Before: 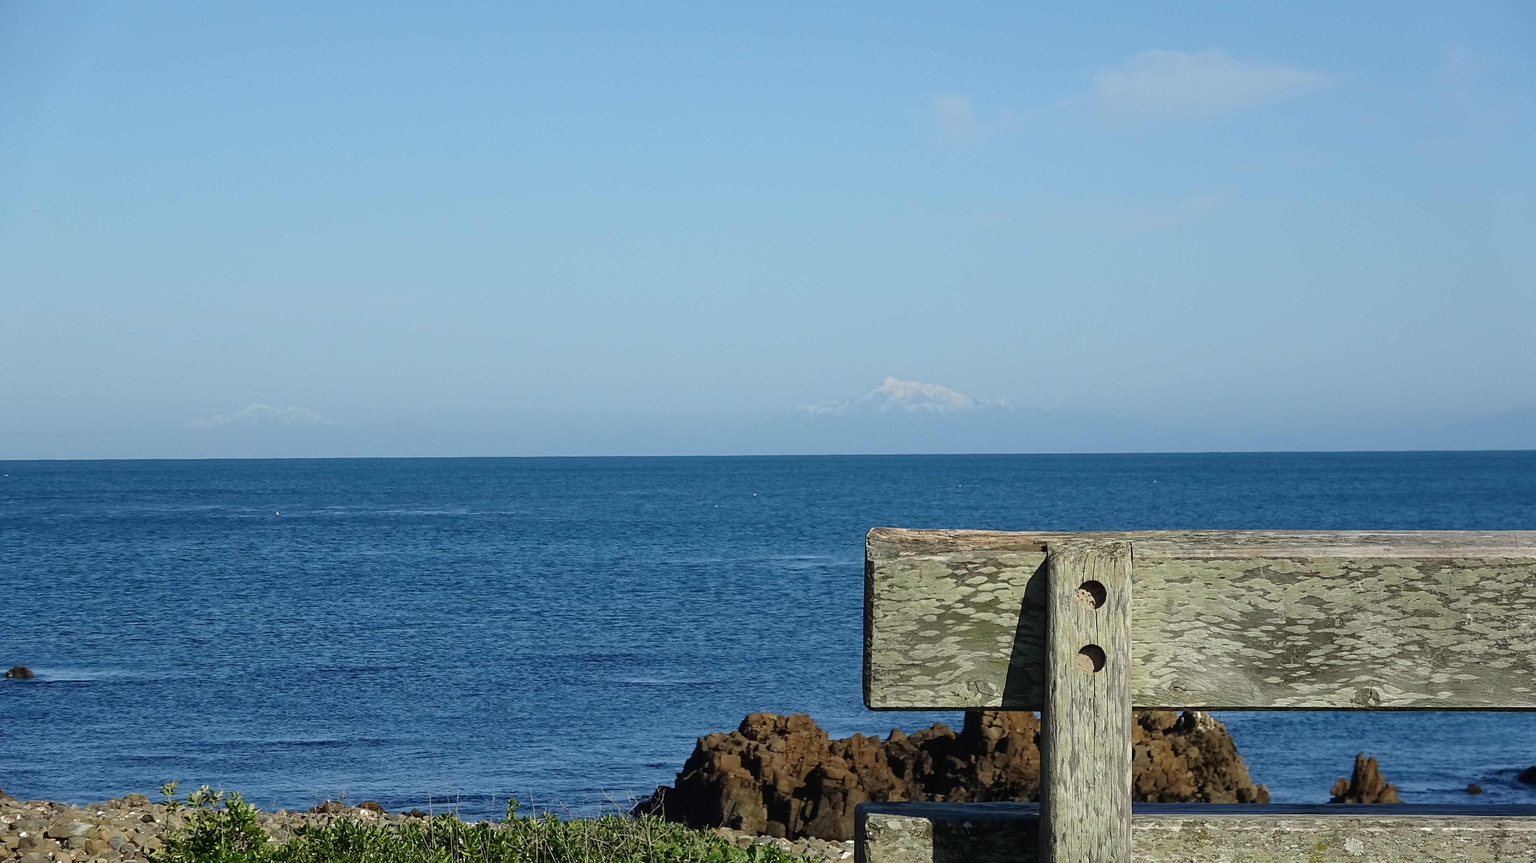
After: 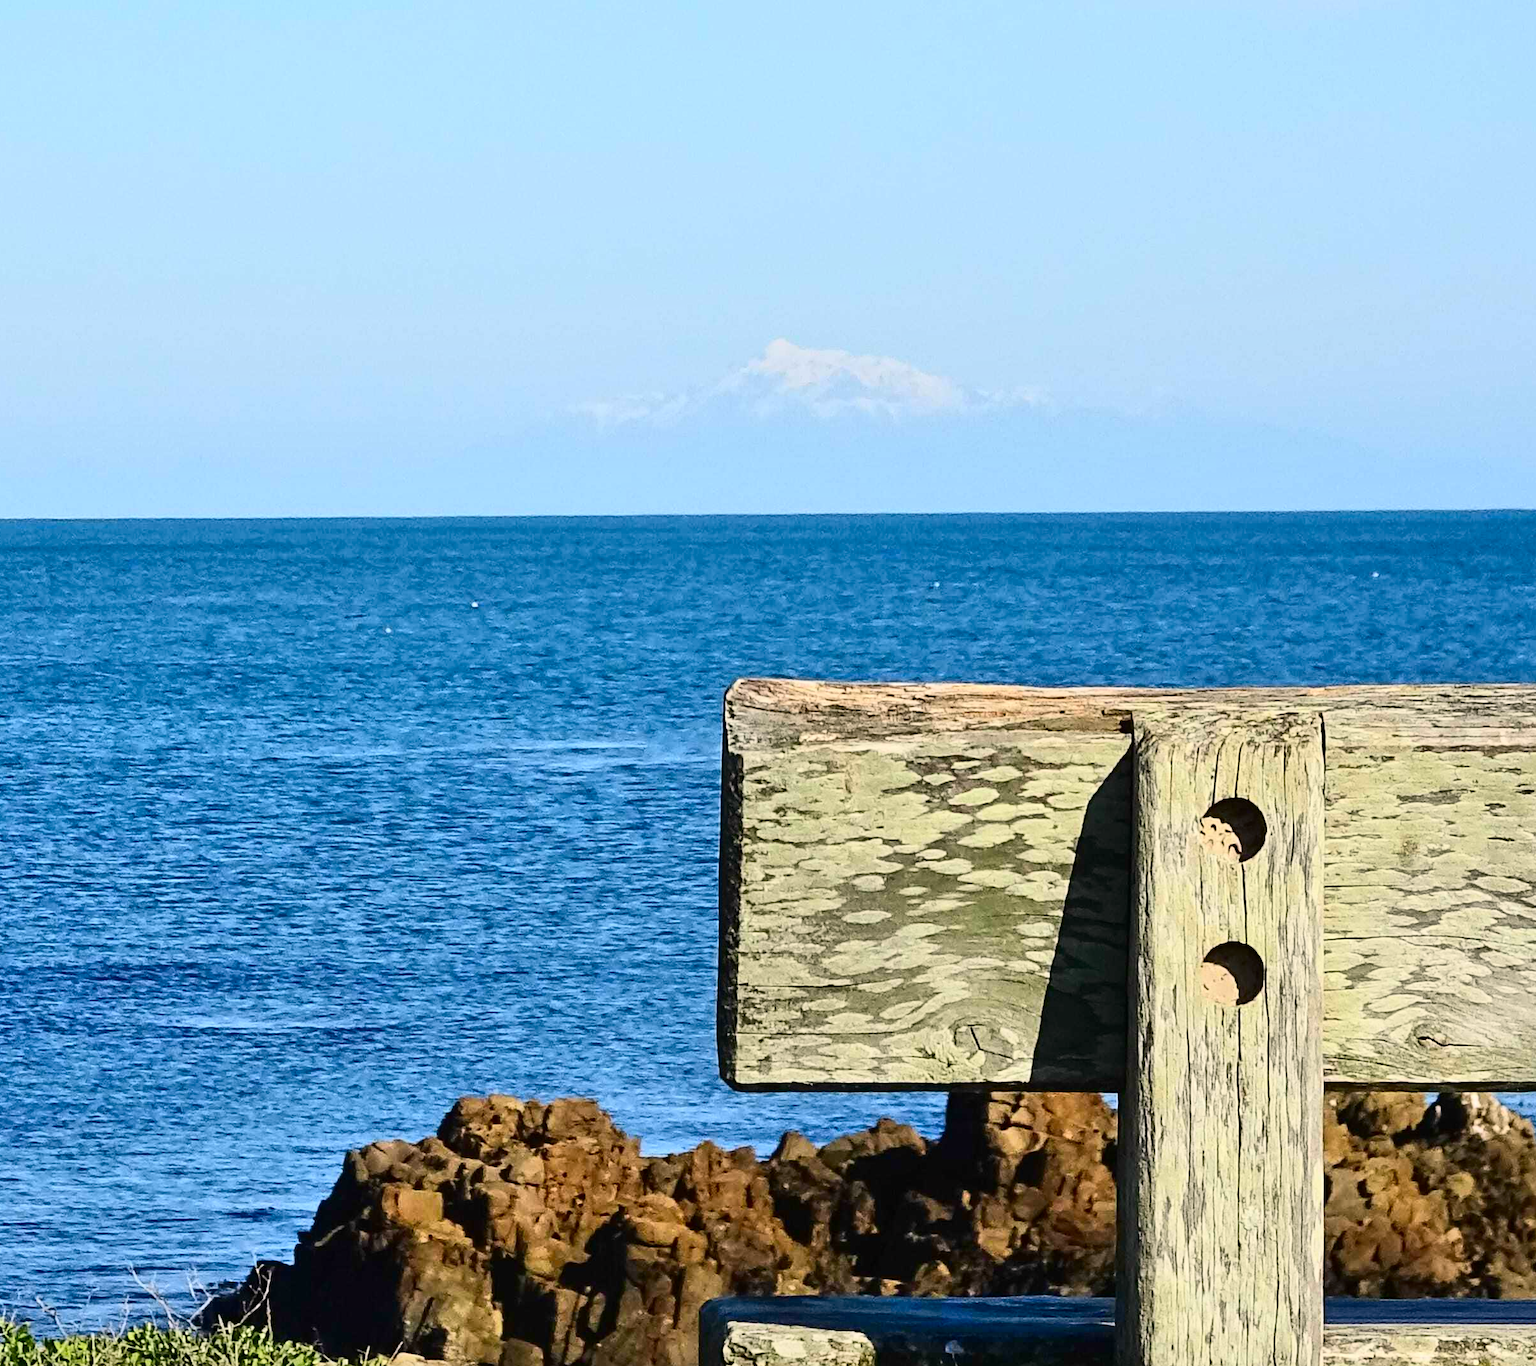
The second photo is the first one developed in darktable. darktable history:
global tonemap: drago (0.7, 100)
color correction: highlights a* 3.22, highlights b* 1.93, saturation 1.19
crop: left 35.432%, top 26.233%, right 20.145%, bottom 3.432%
contrast brightness saturation: contrast 0.32, brightness -0.08, saturation 0.17
exposure: exposure 0.3 EV, compensate highlight preservation false
shadows and highlights: highlights color adjustment 0%, soften with gaussian
